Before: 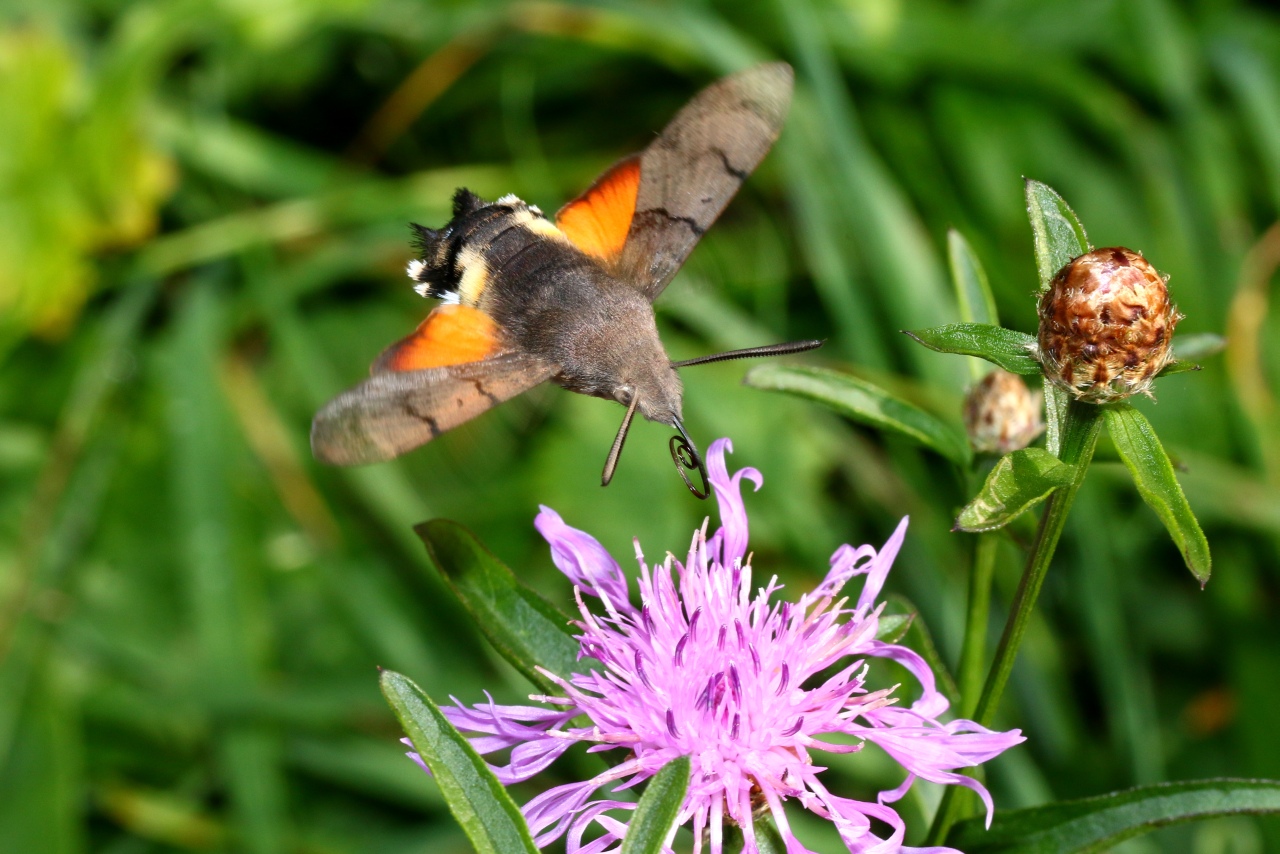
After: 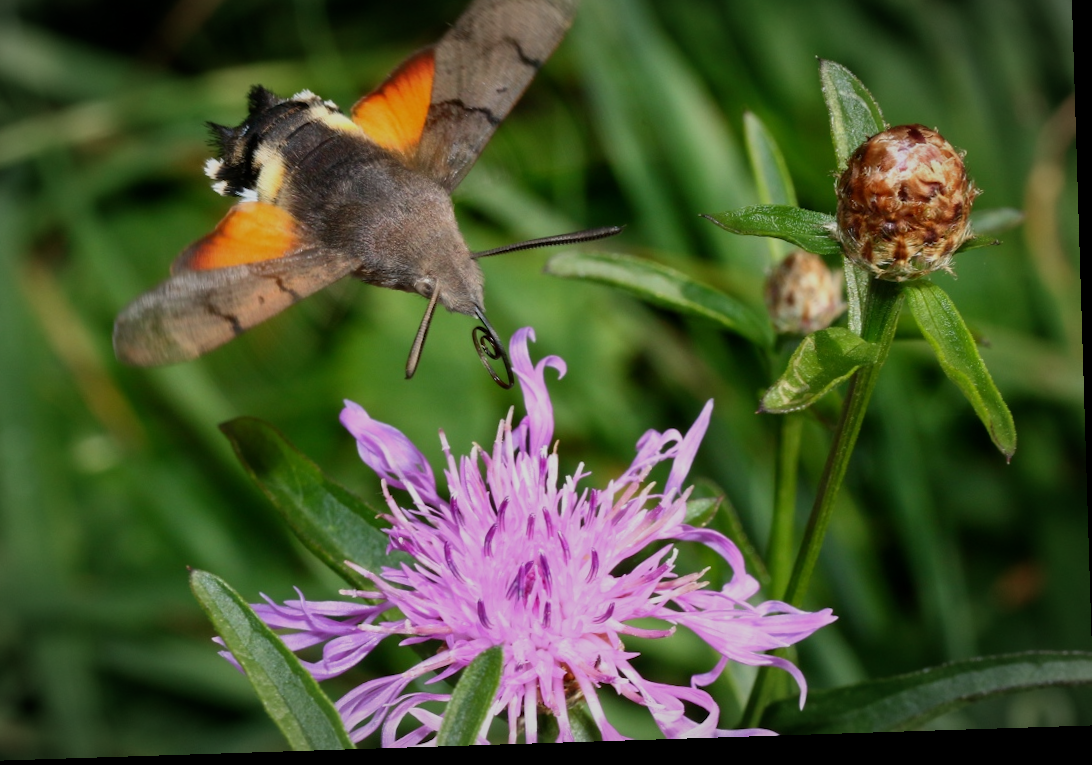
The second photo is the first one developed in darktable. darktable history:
crop: left 16.315%, top 14.246%
exposure: exposure -0.582 EV, compensate highlight preservation false
vignetting: fall-off radius 60%, automatic ratio true
rotate and perspective: rotation -1.77°, lens shift (horizontal) 0.004, automatic cropping off
